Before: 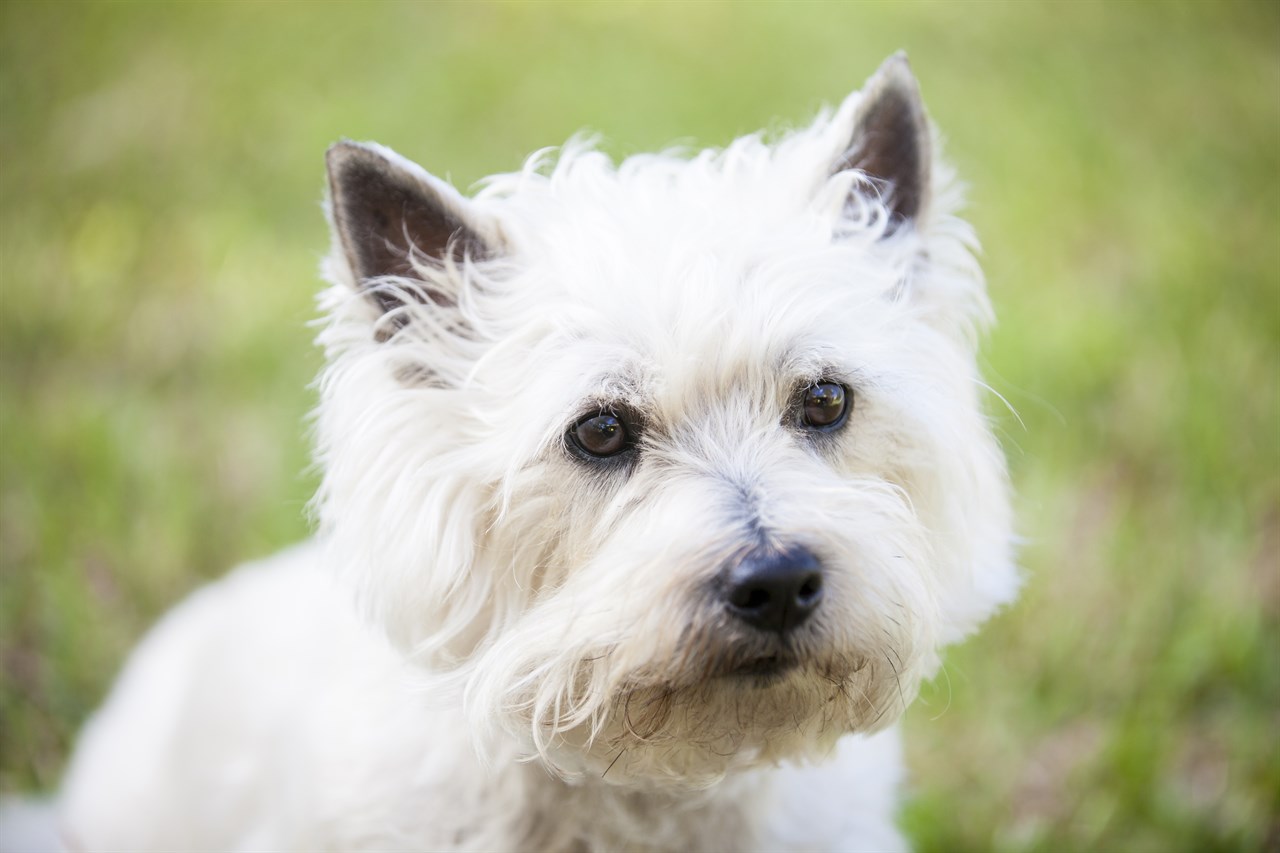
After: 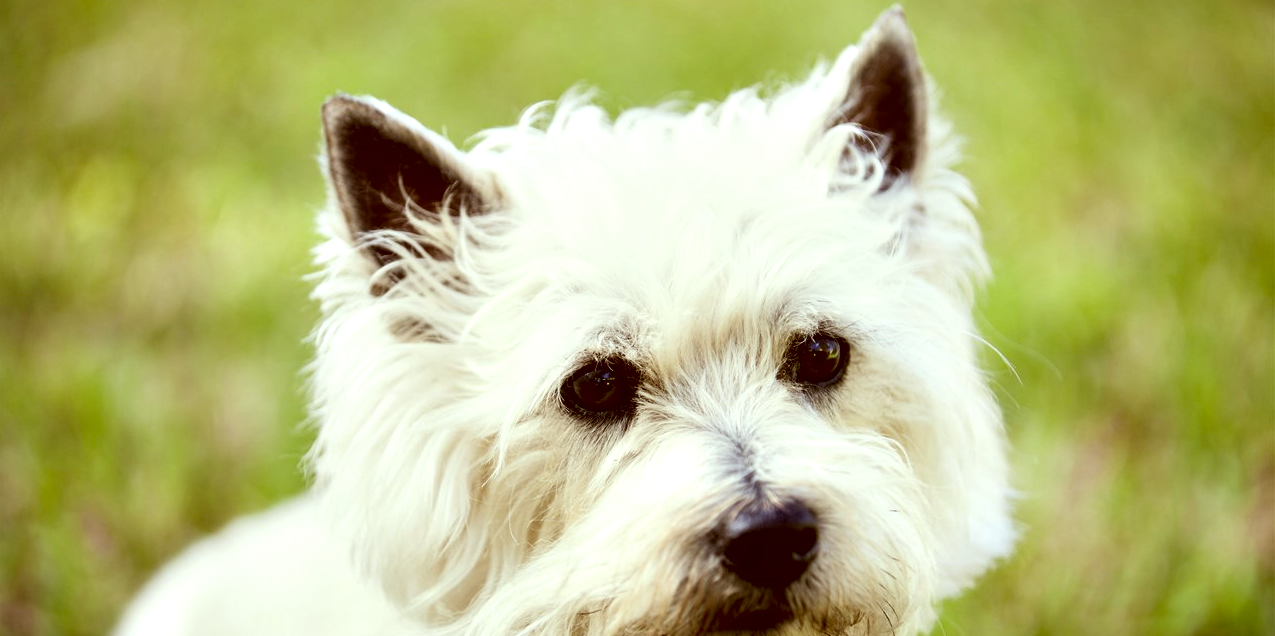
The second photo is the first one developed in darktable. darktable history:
crop: left 0.342%, top 5.475%, bottom 19.907%
contrast equalizer: y [[0.6 ×6], [0.55 ×6], [0 ×6], [0 ×6], [0 ×6]]
color correction: highlights a* -6.07, highlights b* 9.16, shadows a* 10.69, shadows b* 23.84
exposure: black level correction 0.005, exposure 0.001 EV, compensate exposure bias true, compensate highlight preservation false
